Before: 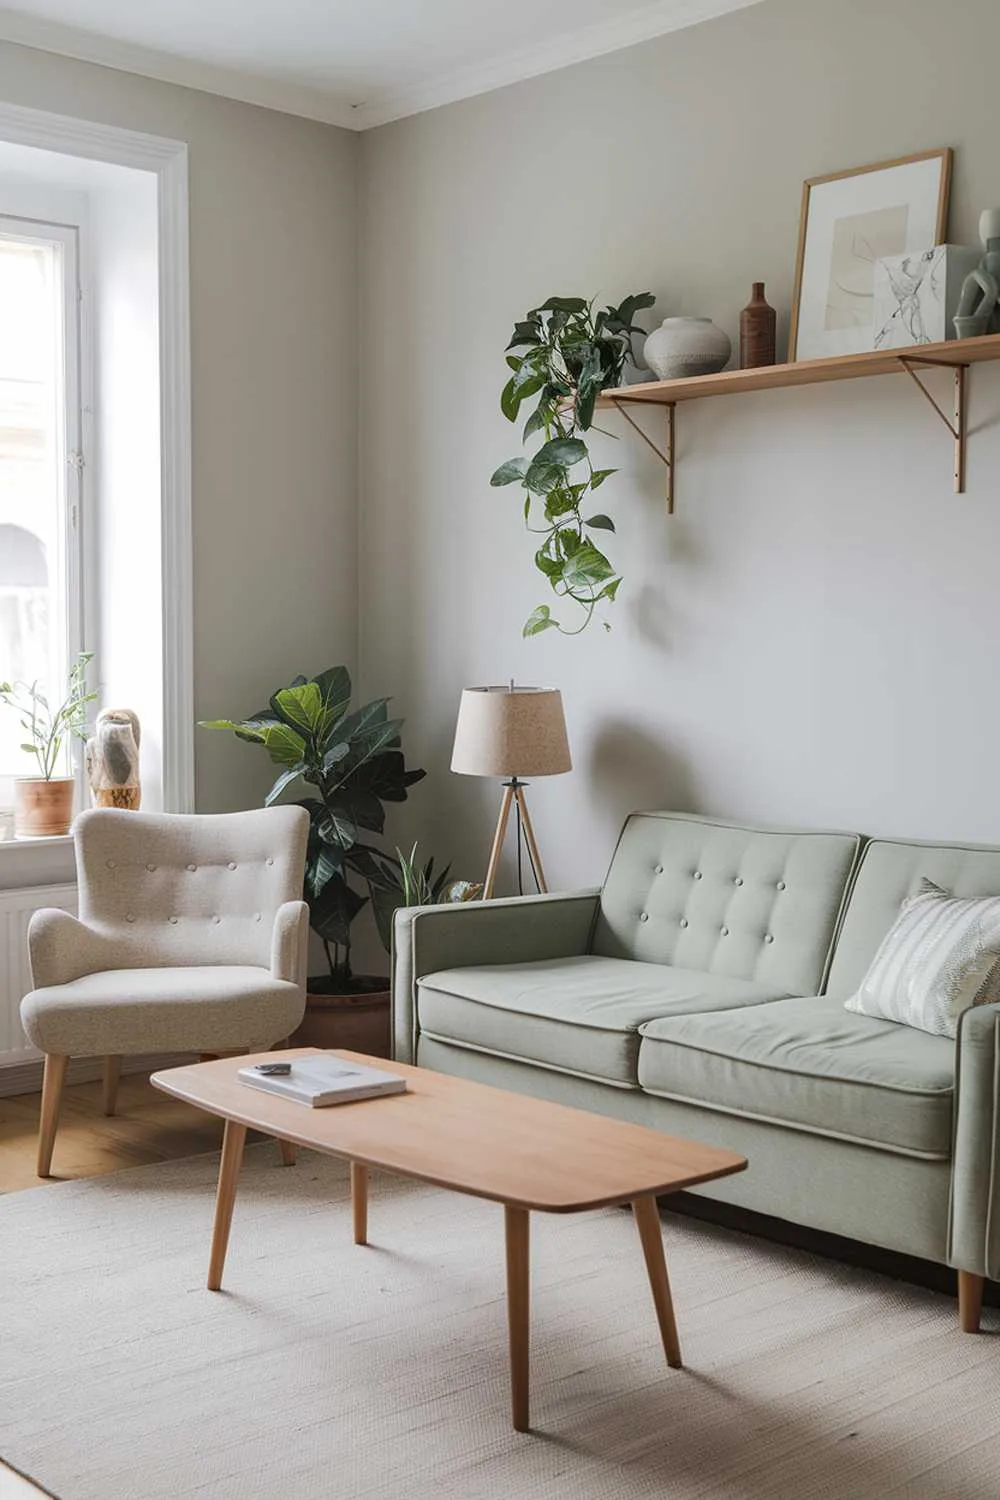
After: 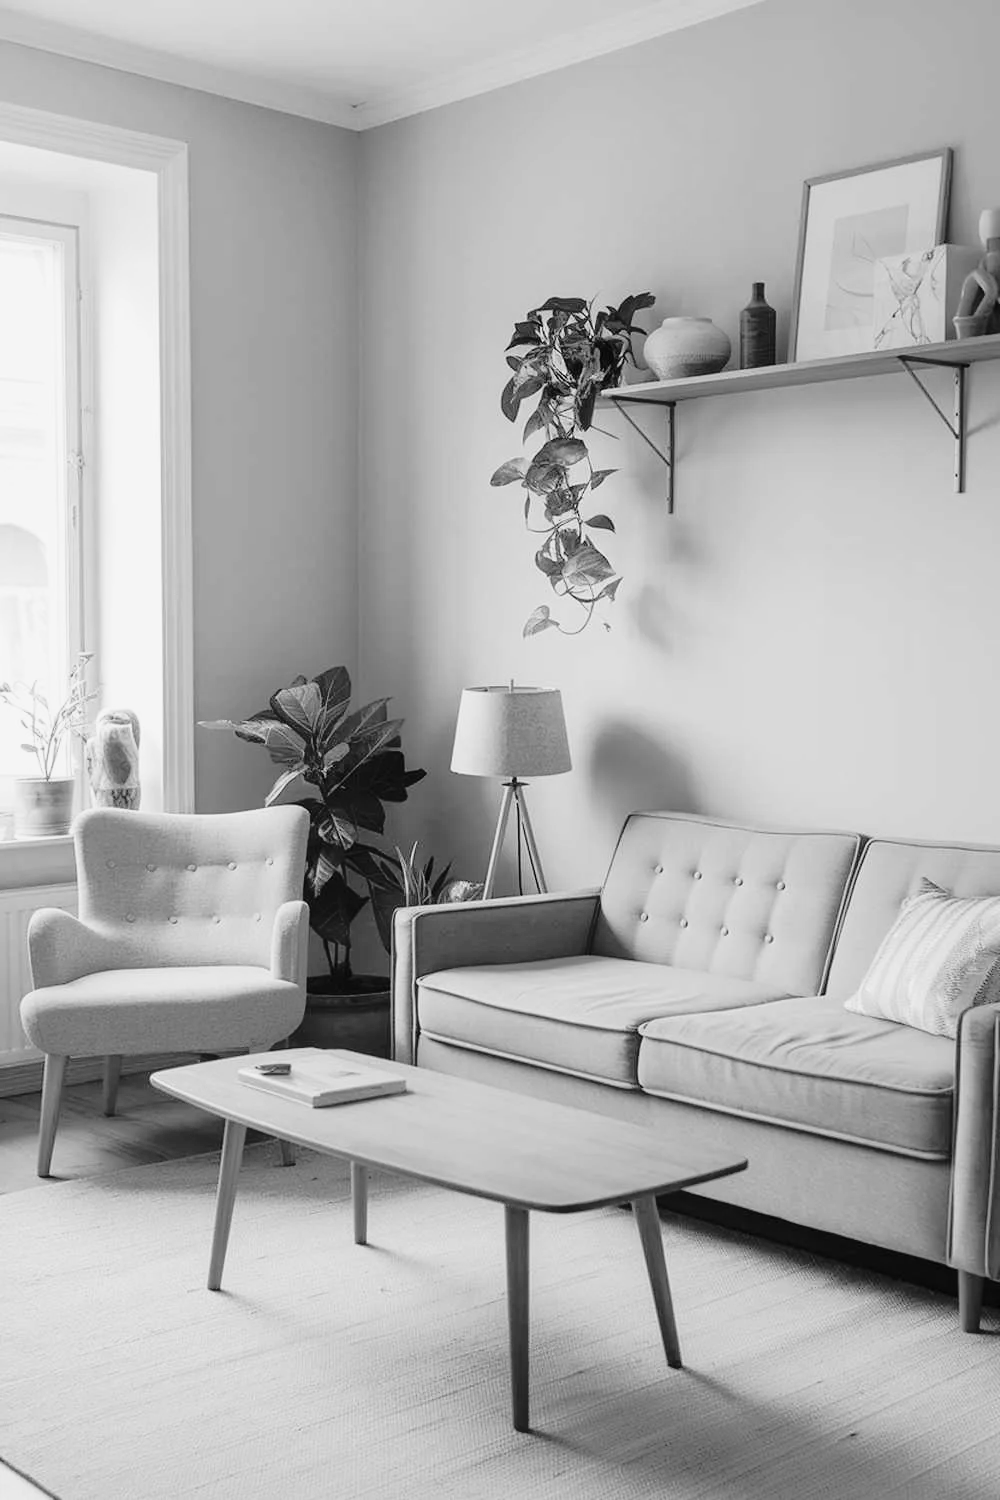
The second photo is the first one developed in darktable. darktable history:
monochrome: on, module defaults
tone curve: curves: ch0 [(0, 0) (0.168, 0.142) (0.359, 0.44) (0.469, 0.544) (0.634, 0.722) (0.858, 0.903) (1, 0.968)]; ch1 [(0, 0) (0.437, 0.453) (0.472, 0.47) (0.502, 0.502) (0.54, 0.534) (0.57, 0.592) (0.618, 0.66) (0.699, 0.749) (0.859, 0.919) (1, 1)]; ch2 [(0, 0) (0.33, 0.301) (0.421, 0.443) (0.476, 0.498) (0.505, 0.503) (0.547, 0.557) (0.586, 0.634) (0.608, 0.676) (1, 1)], color space Lab, independent channels, preserve colors none
